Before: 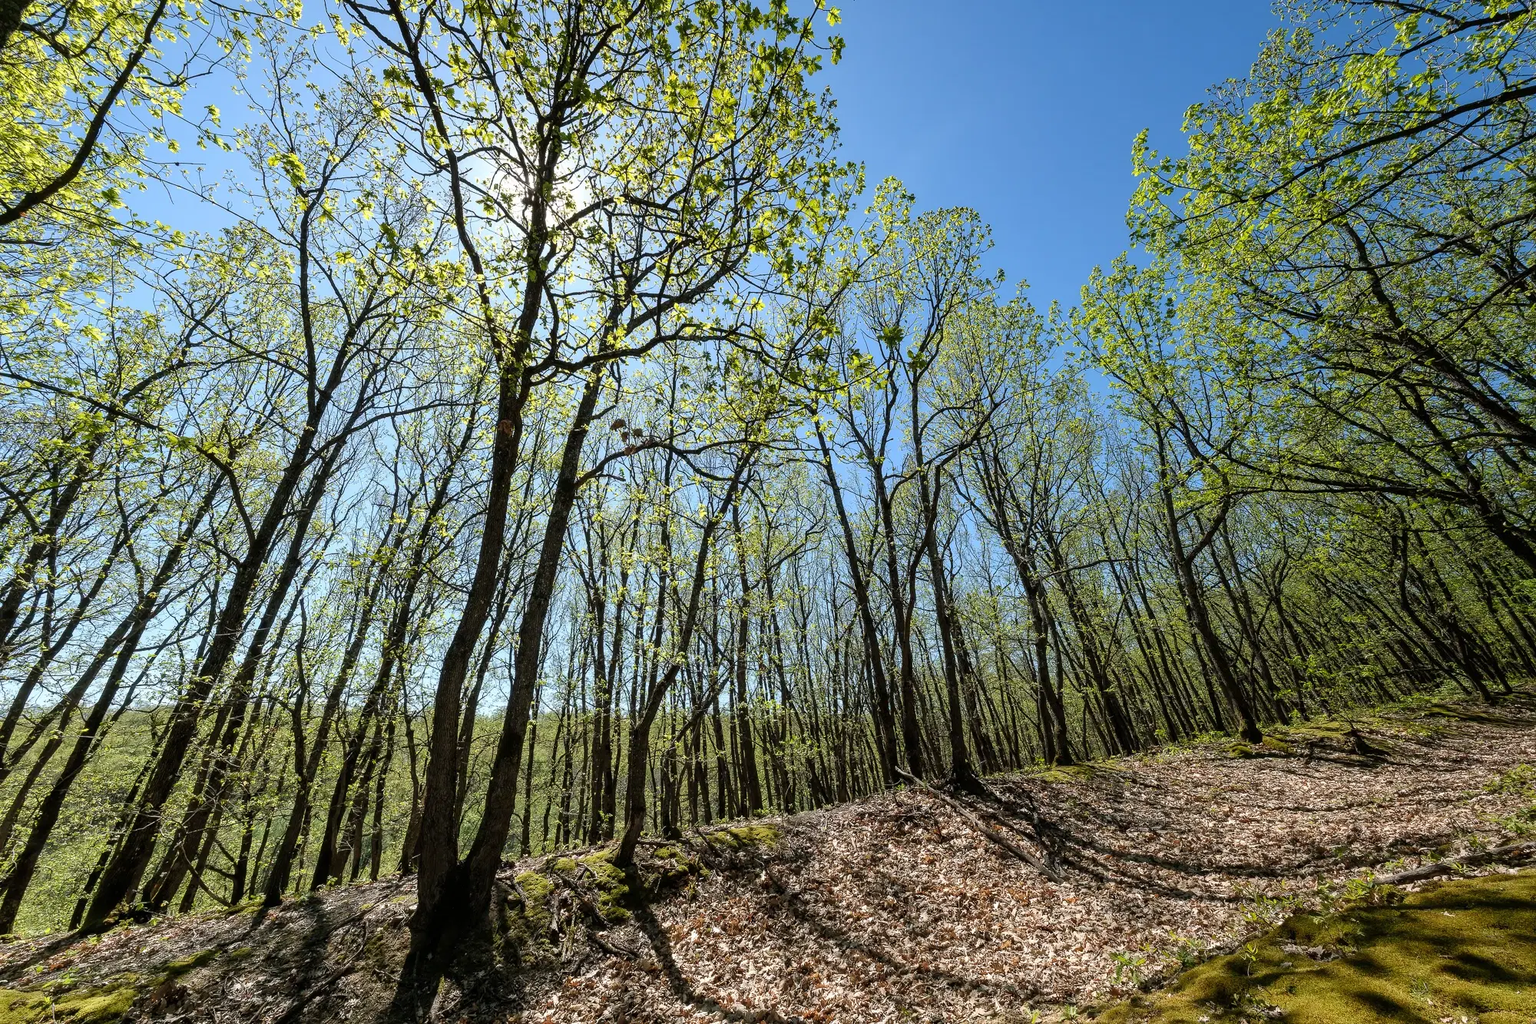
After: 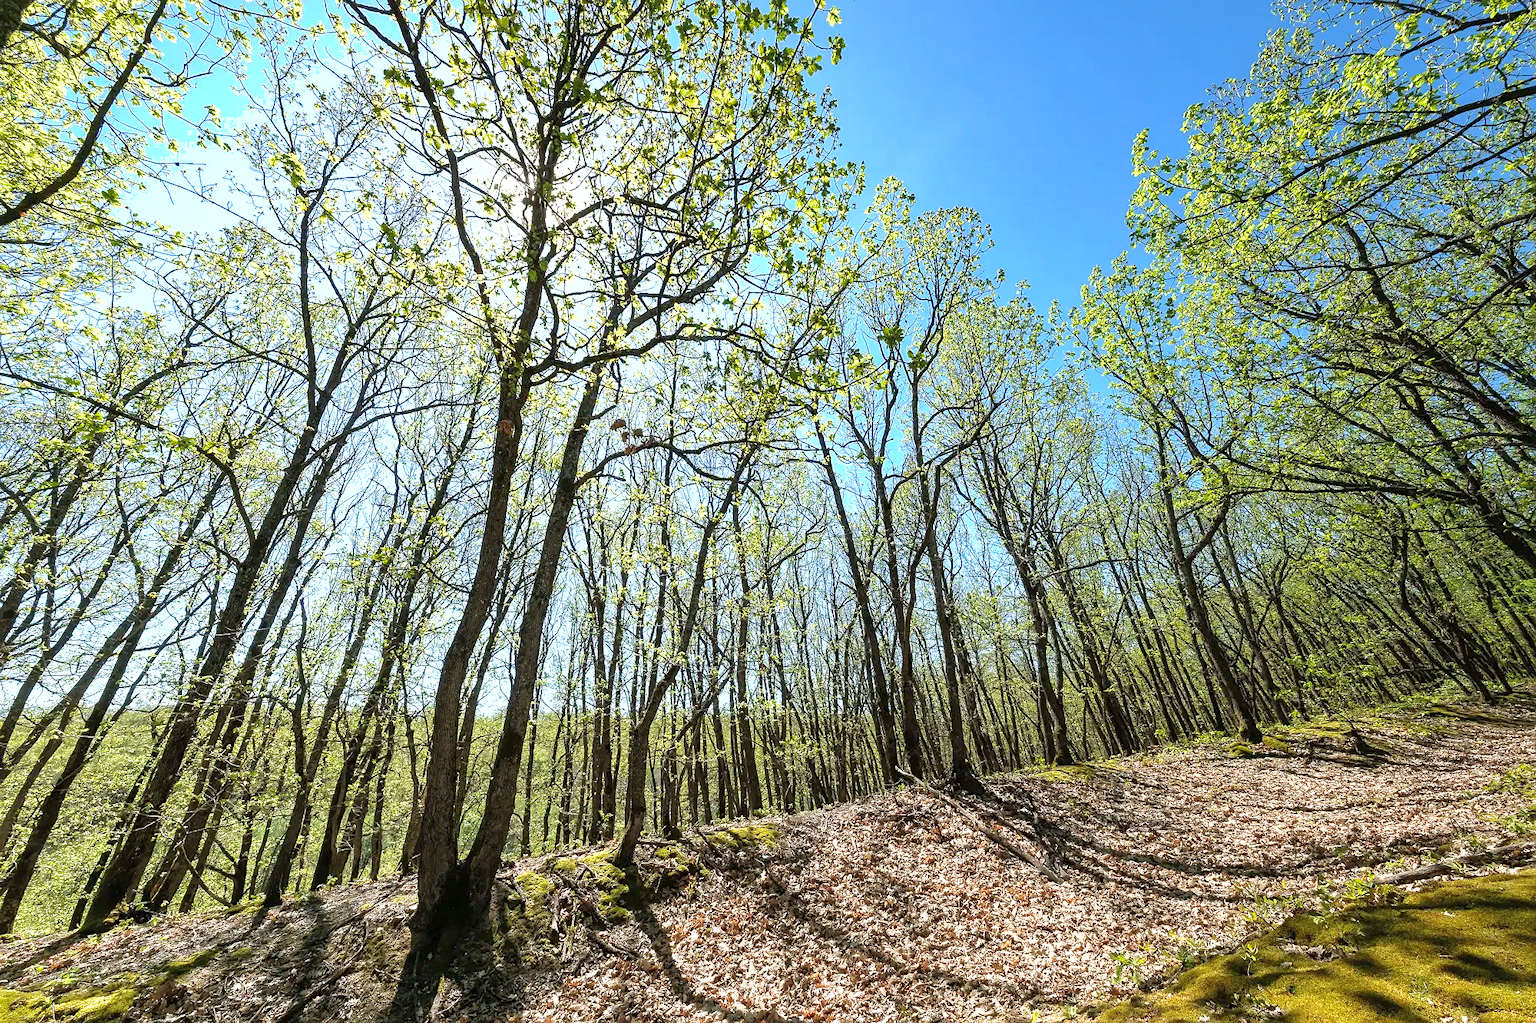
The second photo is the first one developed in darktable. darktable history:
sharpen: amount 0.211
shadows and highlights: on, module defaults
exposure: black level correction 0, exposure 0.89 EV, compensate highlight preservation false
